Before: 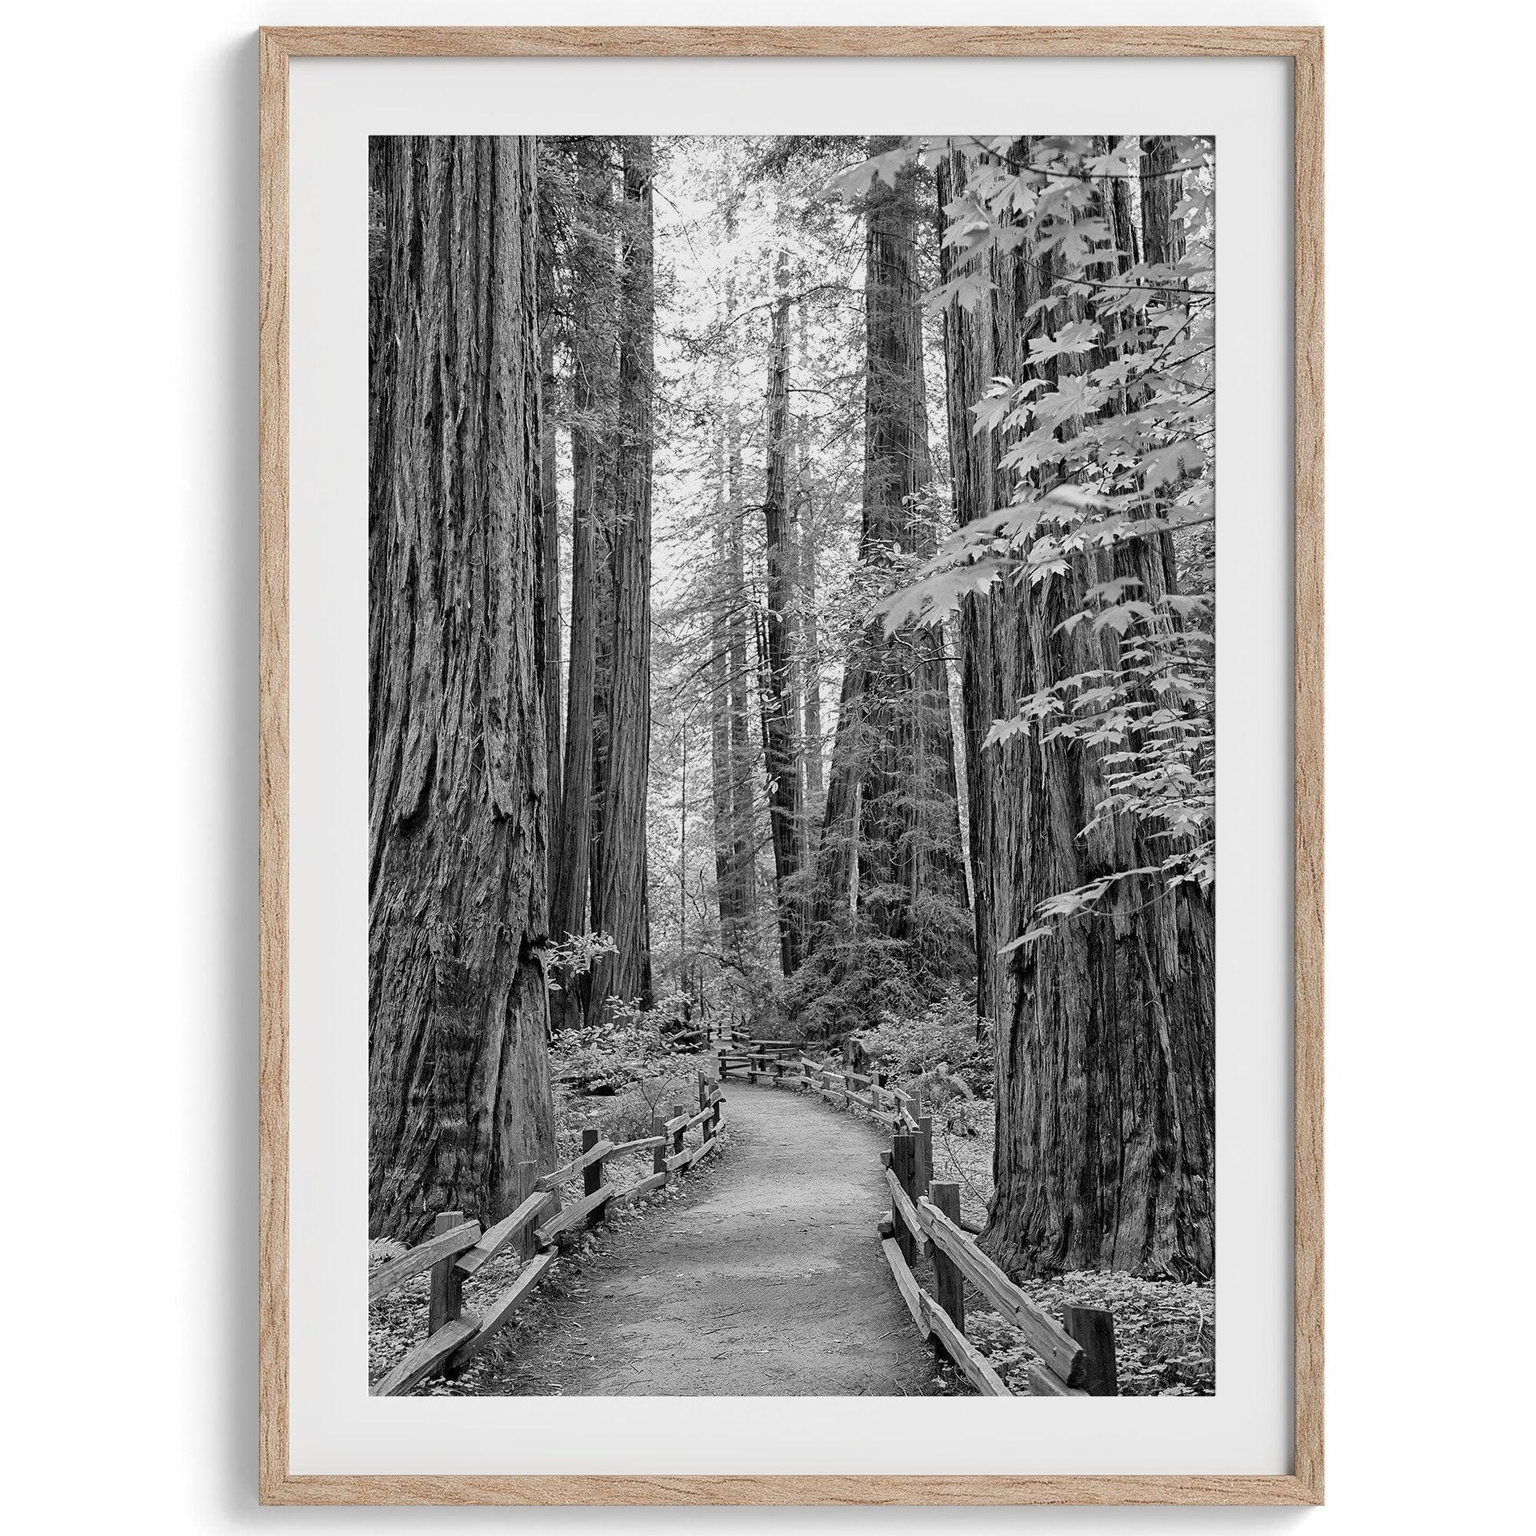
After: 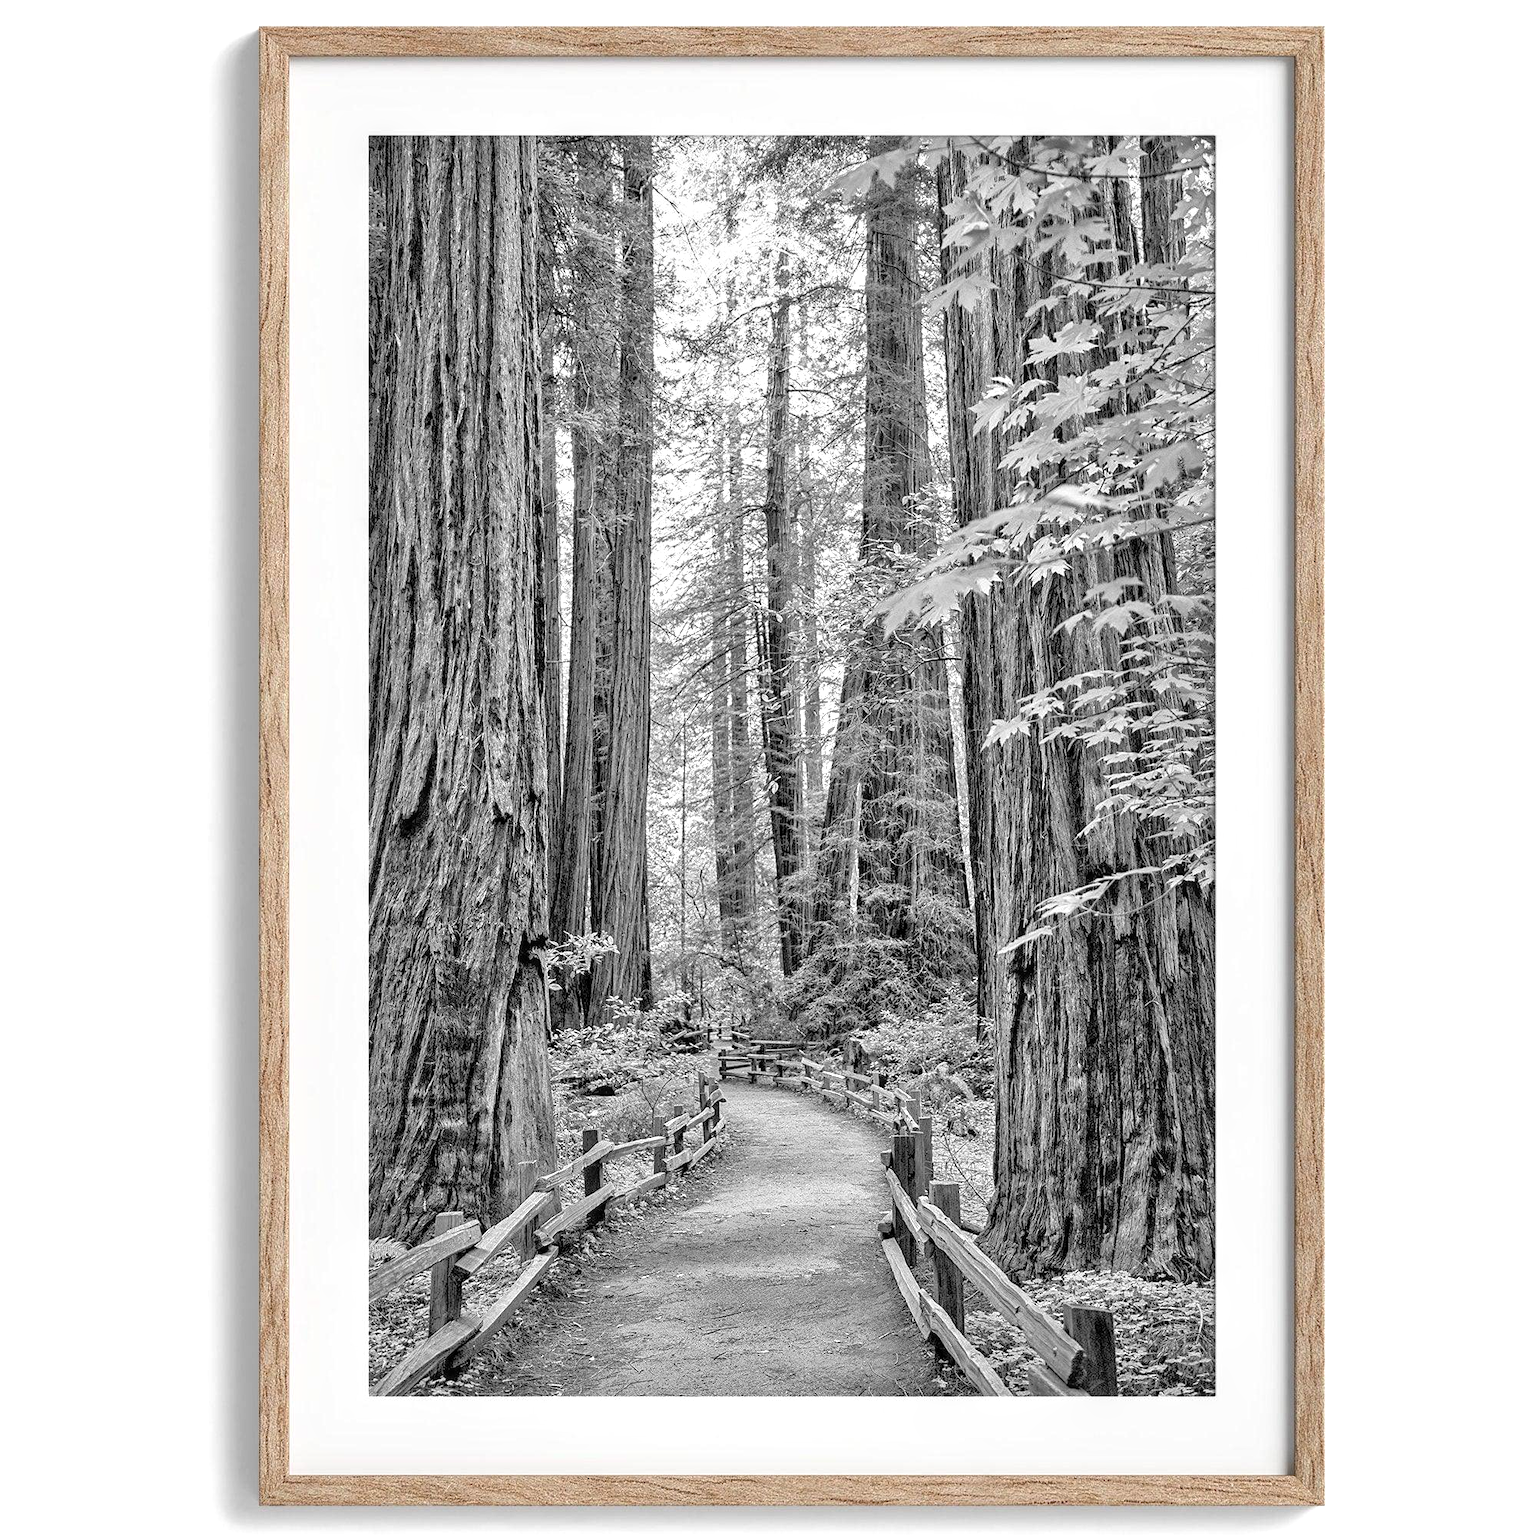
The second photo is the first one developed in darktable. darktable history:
color balance: contrast 10%
local contrast: on, module defaults
tone equalizer: -7 EV 0.15 EV, -6 EV 0.6 EV, -5 EV 1.15 EV, -4 EV 1.33 EV, -3 EV 1.15 EV, -2 EV 0.6 EV, -1 EV 0.15 EV, mask exposure compensation -0.5 EV
